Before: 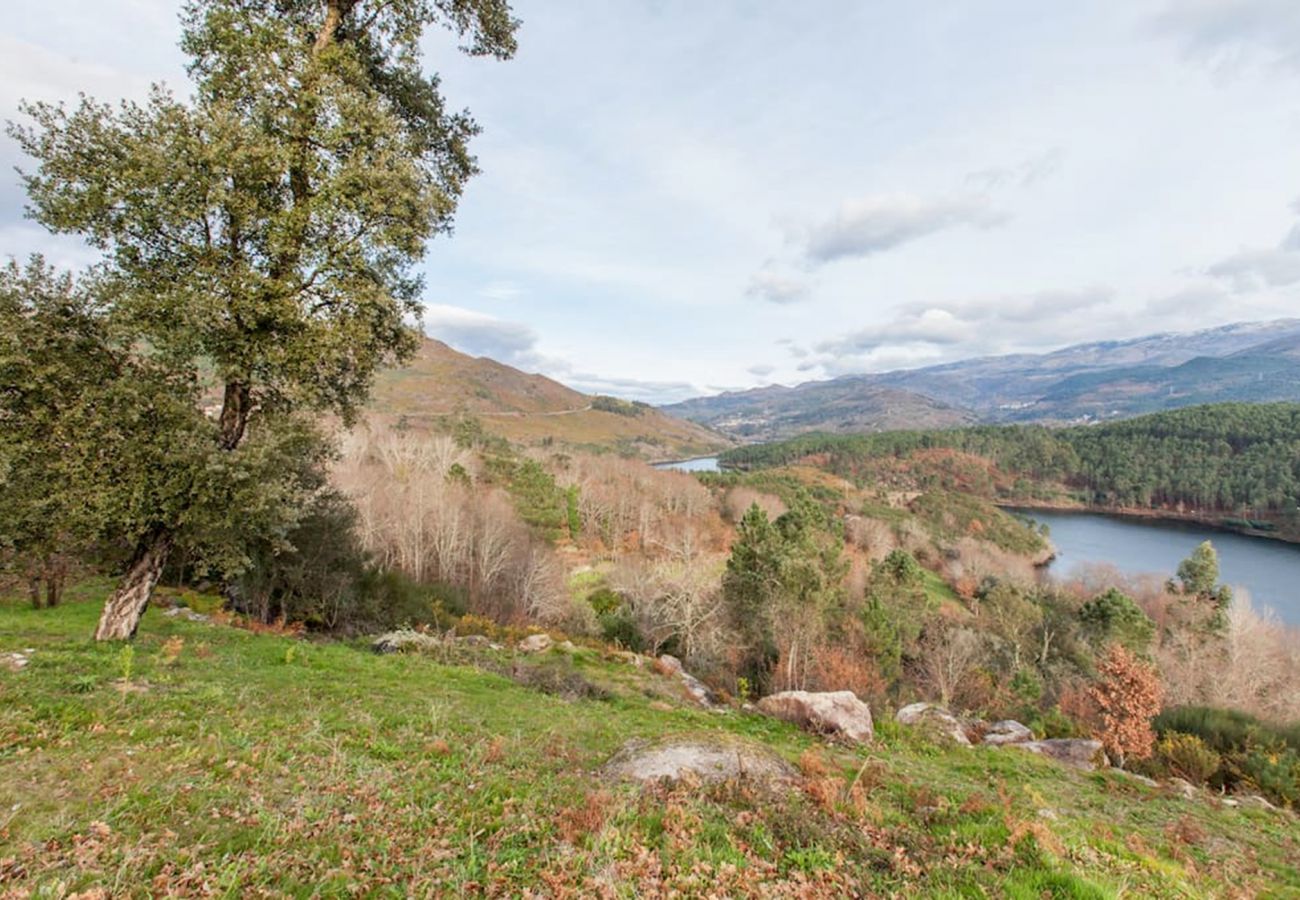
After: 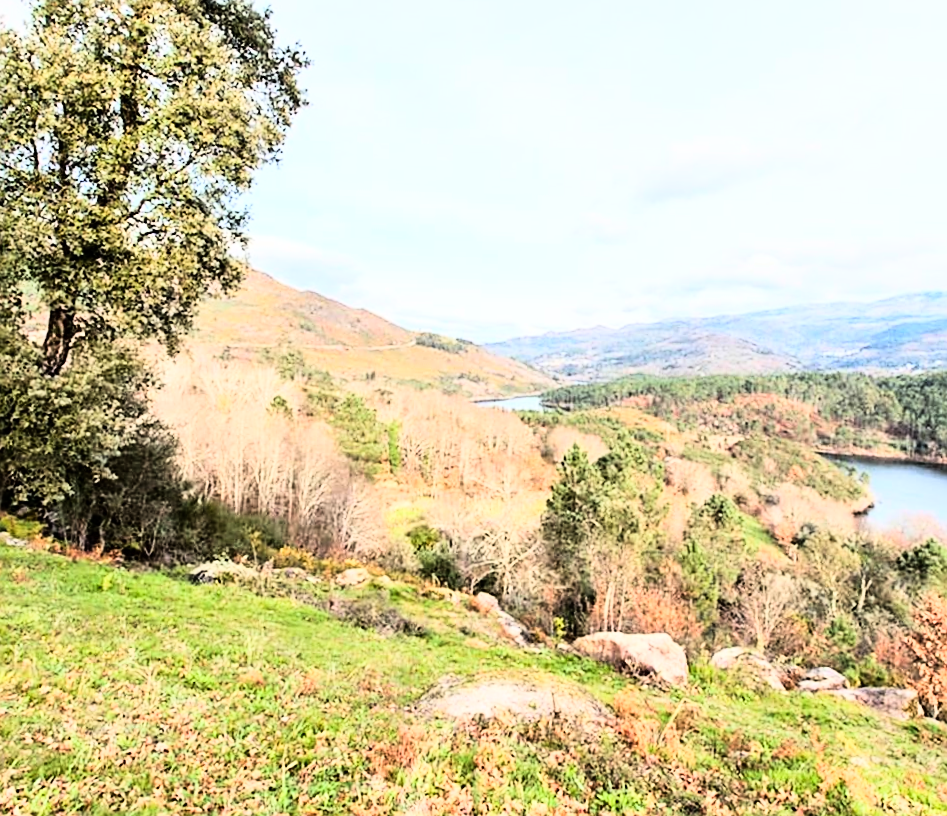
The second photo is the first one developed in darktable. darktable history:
rotate and perspective: rotation 1.57°, crop left 0.018, crop right 0.982, crop top 0.039, crop bottom 0.961
crop and rotate: left 13.15%, top 5.251%, right 12.609%
sharpen: on, module defaults
rgb curve: curves: ch0 [(0, 0) (0.21, 0.15) (0.24, 0.21) (0.5, 0.75) (0.75, 0.96) (0.89, 0.99) (1, 1)]; ch1 [(0, 0.02) (0.21, 0.13) (0.25, 0.2) (0.5, 0.67) (0.75, 0.9) (0.89, 0.97) (1, 1)]; ch2 [(0, 0.02) (0.21, 0.13) (0.25, 0.2) (0.5, 0.67) (0.75, 0.9) (0.89, 0.97) (1, 1)], compensate middle gray true
